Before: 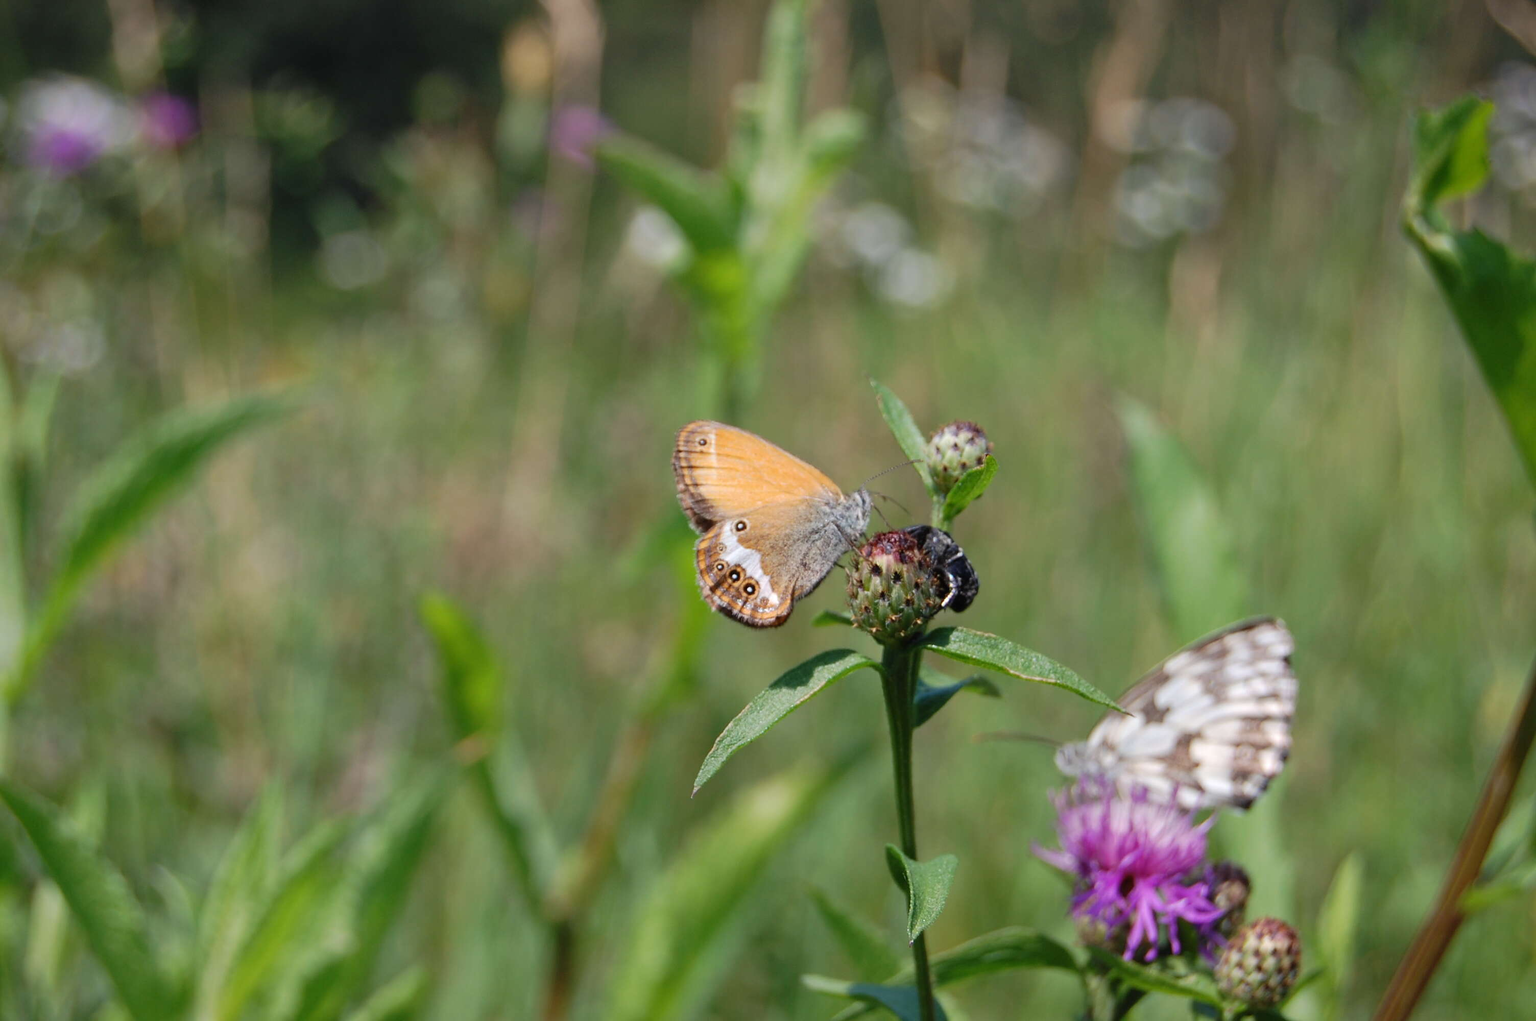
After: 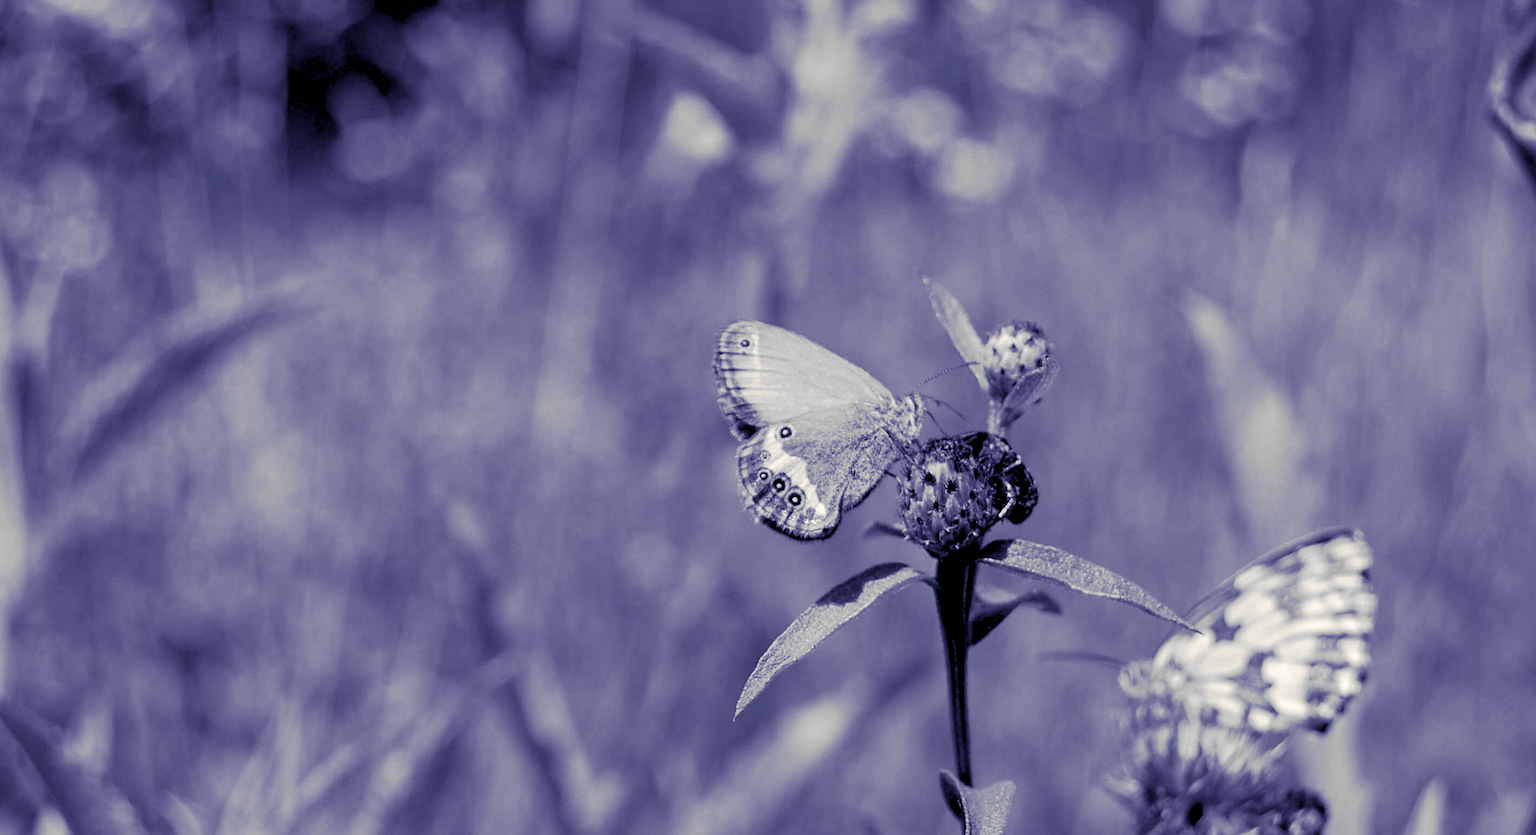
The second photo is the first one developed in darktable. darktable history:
local contrast: detail 130%
monochrome: on, module defaults
crop and rotate: angle 0.03°, top 11.643%, right 5.651%, bottom 11.189%
color balance rgb: linear chroma grading › global chroma 15%, perceptual saturation grading › global saturation 30%
split-toning: shadows › hue 242.67°, shadows › saturation 0.733, highlights › hue 45.33°, highlights › saturation 0.667, balance -53.304, compress 21.15%
sharpen: amount 0.2
exposure: compensate highlight preservation false
rgb levels: preserve colors sum RGB, levels [[0.038, 0.433, 0.934], [0, 0.5, 1], [0, 0.5, 1]]
